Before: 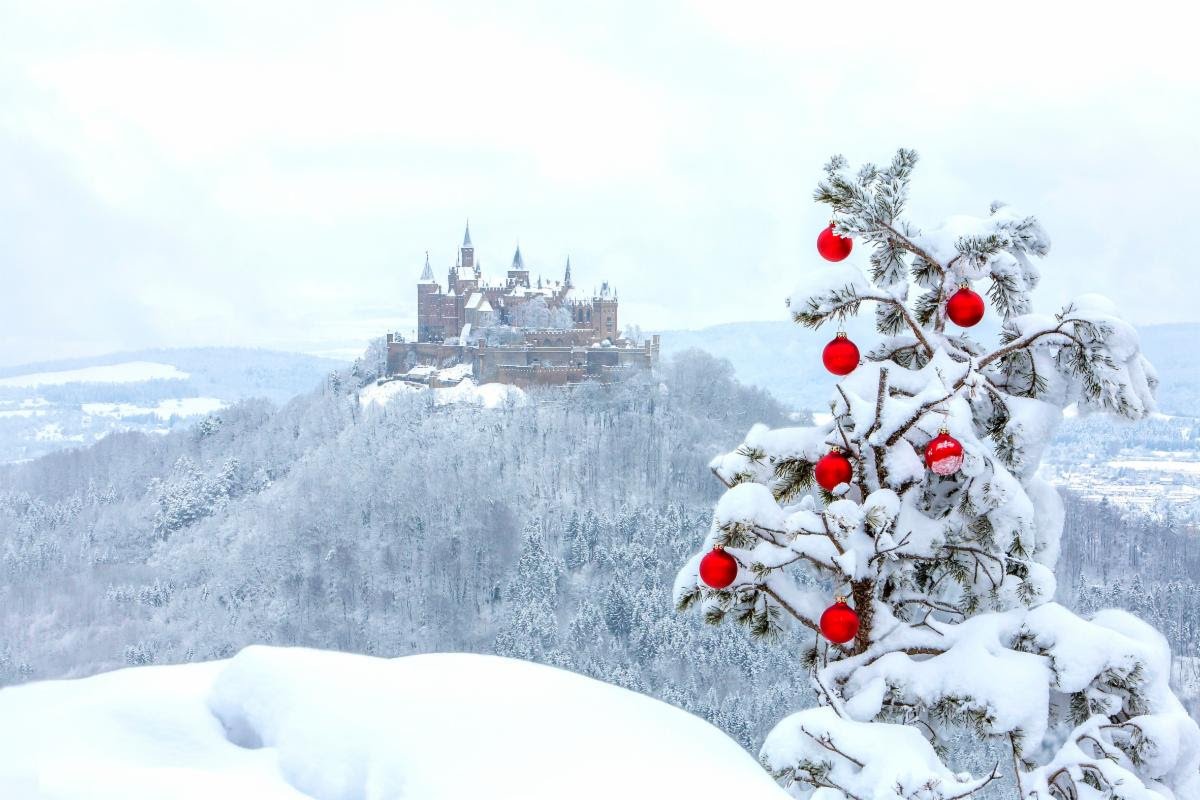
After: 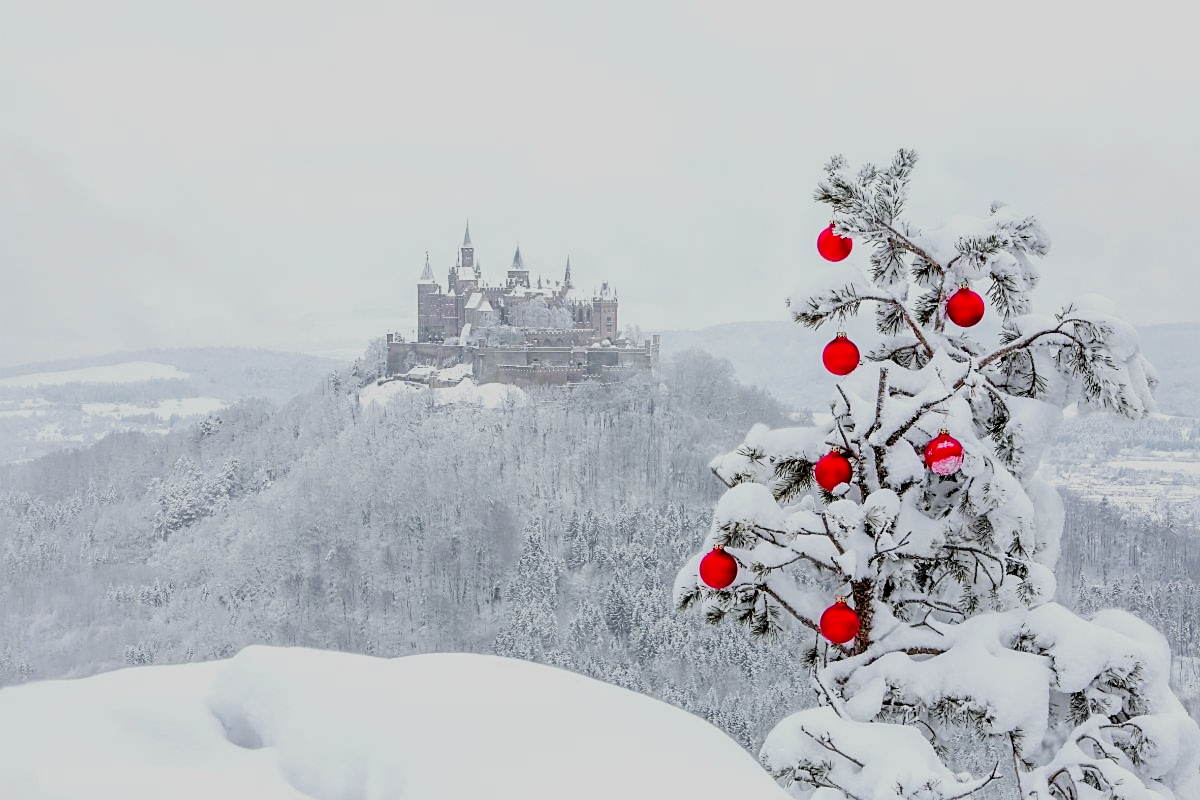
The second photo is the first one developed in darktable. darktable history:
sharpen: on, module defaults
color zones: curves: ch0 [(0, 0.48) (0.209, 0.398) (0.305, 0.332) (0.429, 0.493) (0.571, 0.5) (0.714, 0.5) (0.857, 0.5) (1, 0.48)]; ch1 [(0, 0.736) (0.143, 0.625) (0.225, 0.371) (0.429, 0.256) (0.571, 0.241) (0.714, 0.213) (0.857, 0.48) (1, 0.736)]; ch2 [(0, 0.448) (0.143, 0.498) (0.286, 0.5) (0.429, 0.5) (0.571, 0.5) (0.714, 0.5) (0.857, 0.5) (1, 0.448)]
filmic rgb: black relative exposure -7.65 EV, white relative exposure 4.56 EV, threshold 5.98 EV, hardness 3.61, color science v6 (2022), iterations of high-quality reconstruction 0, enable highlight reconstruction true
